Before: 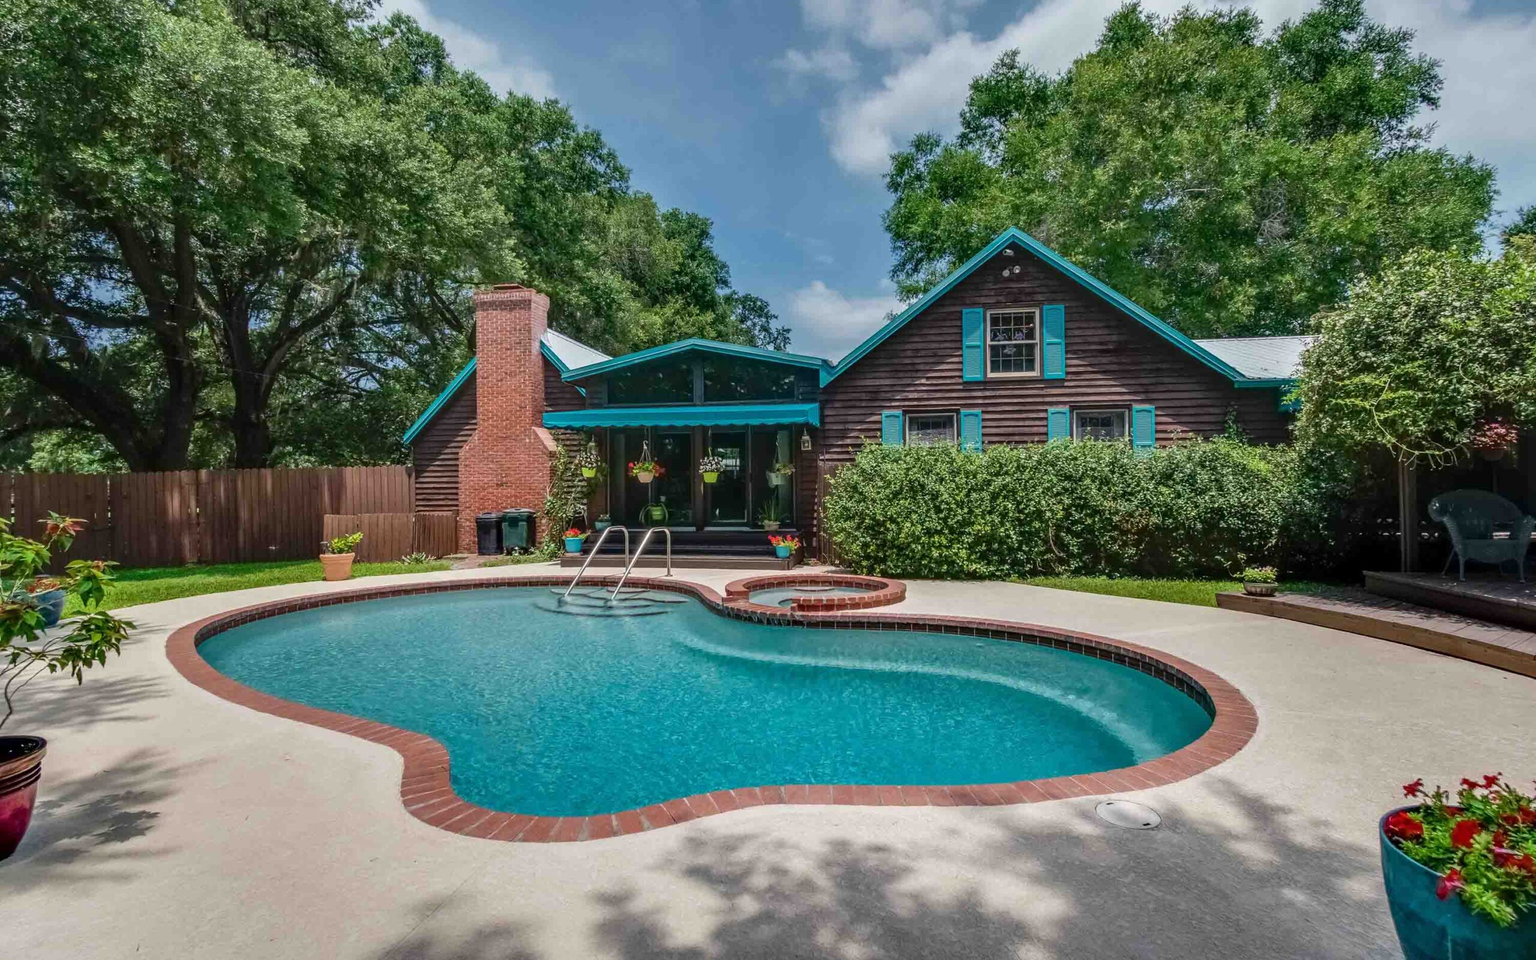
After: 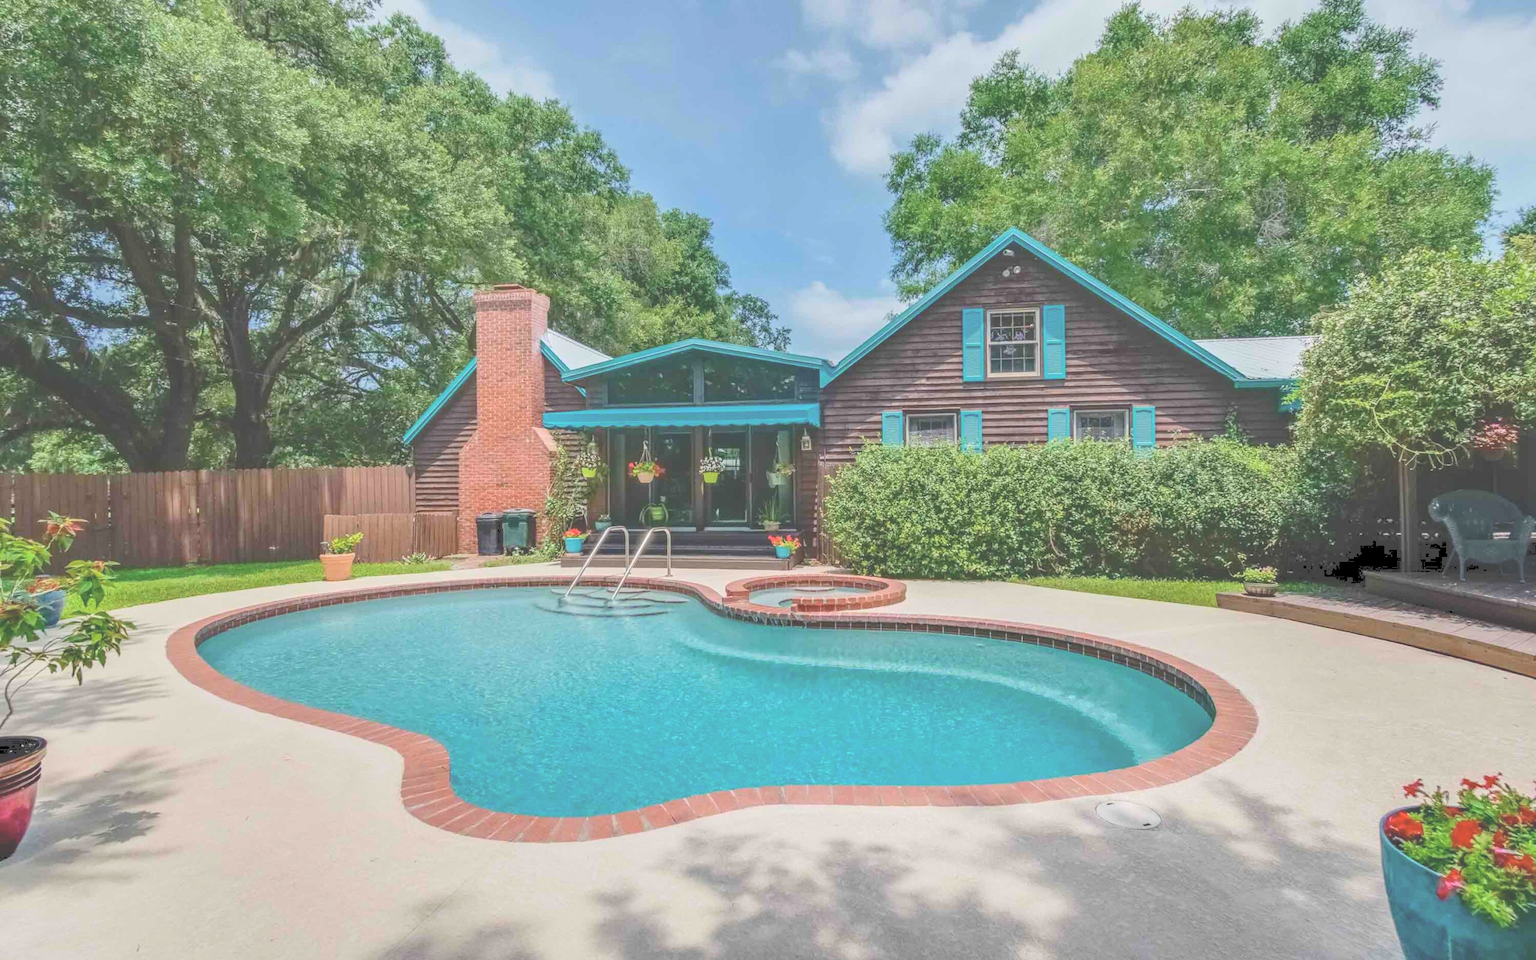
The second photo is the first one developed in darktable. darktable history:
tone curve: curves: ch0 [(0, 0) (0.003, 0.275) (0.011, 0.288) (0.025, 0.309) (0.044, 0.326) (0.069, 0.346) (0.1, 0.37) (0.136, 0.396) (0.177, 0.432) (0.224, 0.473) (0.277, 0.516) (0.335, 0.566) (0.399, 0.611) (0.468, 0.661) (0.543, 0.711) (0.623, 0.761) (0.709, 0.817) (0.801, 0.867) (0.898, 0.911) (1, 1)], color space Lab, independent channels, preserve colors none
